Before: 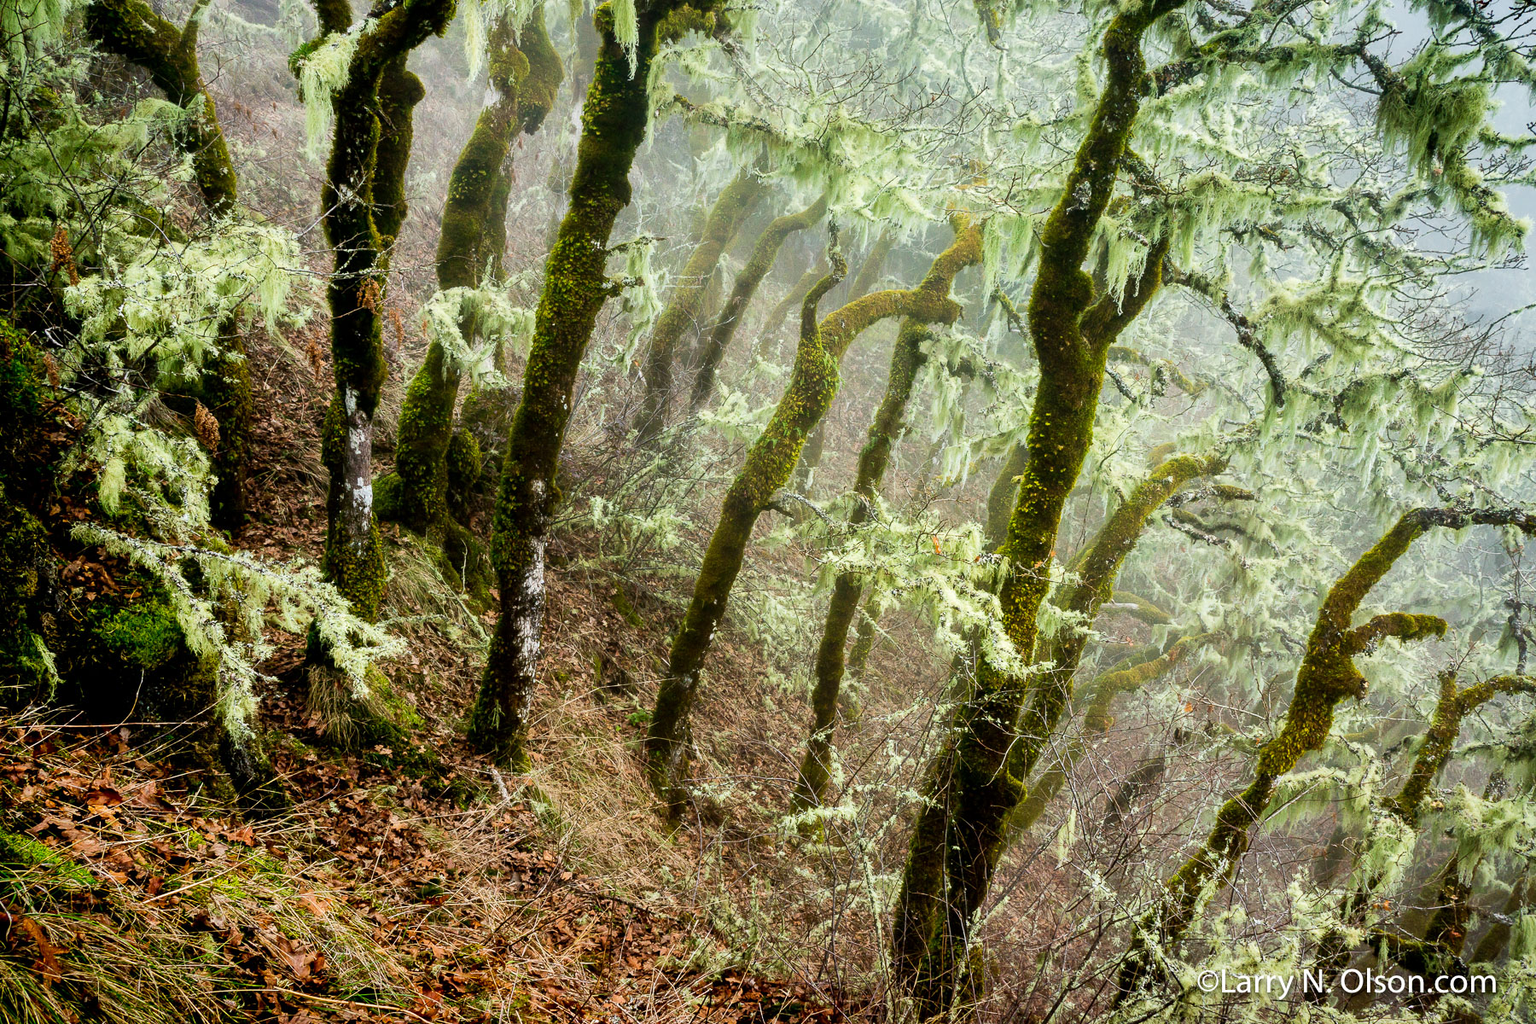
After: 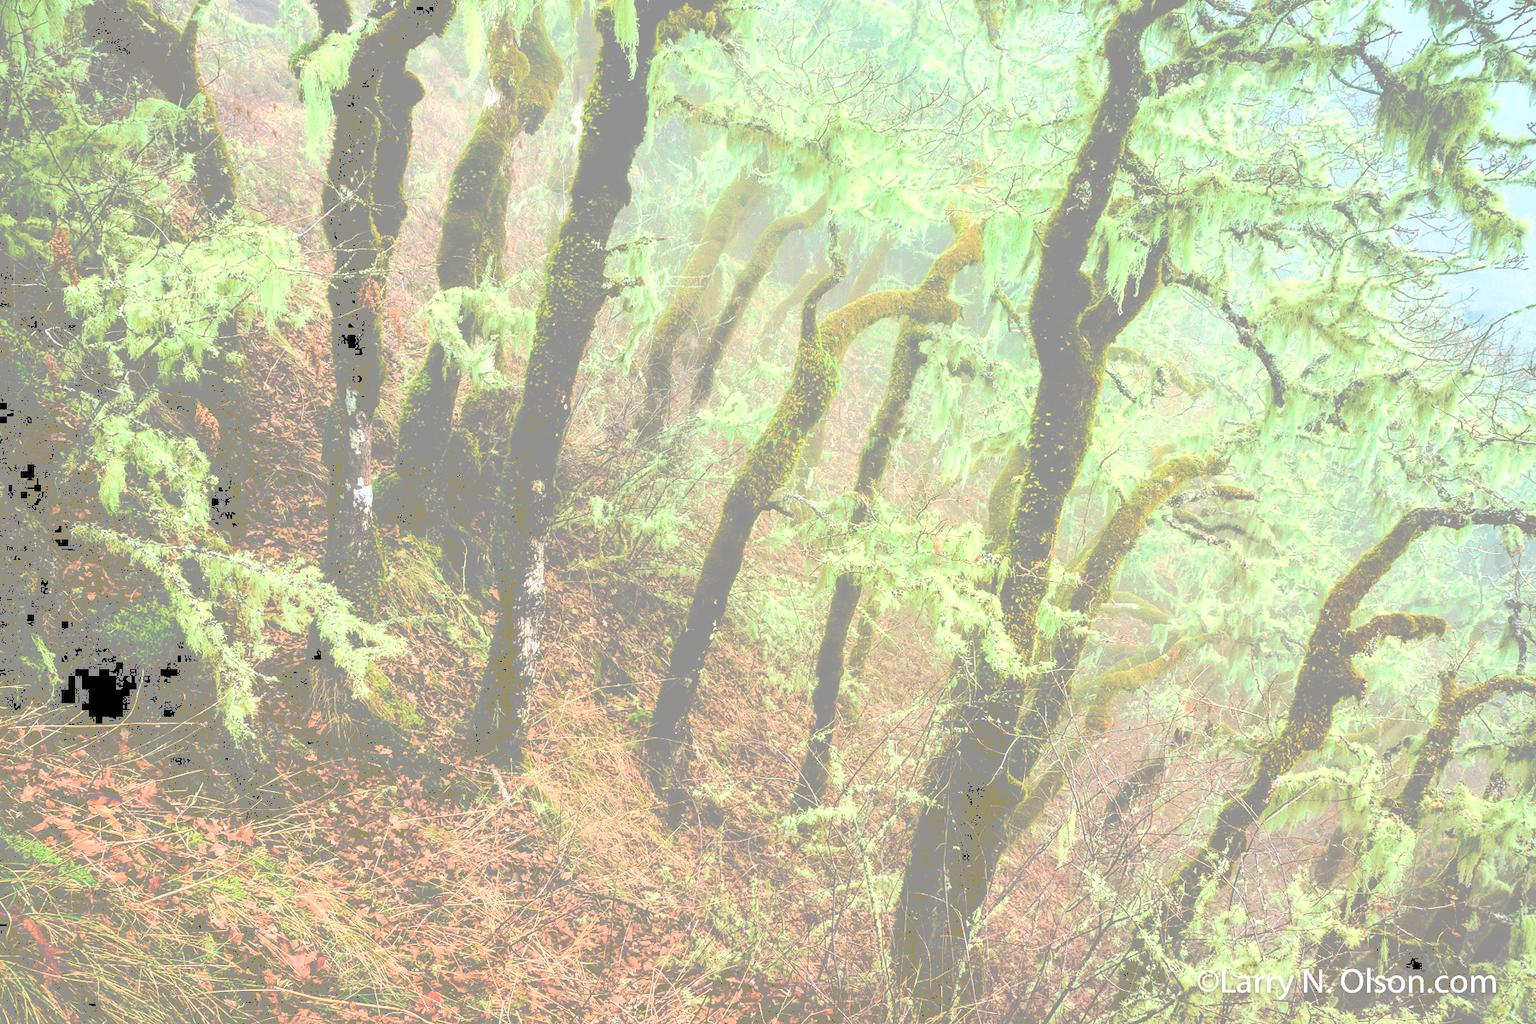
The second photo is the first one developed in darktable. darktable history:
base curve: curves: ch0 [(0, 0.003) (0.001, 0.002) (0.006, 0.004) (0.02, 0.022) (0.048, 0.086) (0.094, 0.234) (0.162, 0.431) (0.258, 0.629) (0.385, 0.8) (0.548, 0.918) (0.751, 0.988) (1, 1)]
velvia: strength 44.66%
tone curve: curves: ch0 [(0, 0) (0.003, 0.6) (0.011, 0.6) (0.025, 0.601) (0.044, 0.601) (0.069, 0.601) (0.1, 0.601) (0.136, 0.602) (0.177, 0.605) (0.224, 0.609) (0.277, 0.615) (0.335, 0.625) (0.399, 0.633) (0.468, 0.654) (0.543, 0.676) (0.623, 0.71) (0.709, 0.753) (0.801, 0.802) (0.898, 0.85) (1, 1)], preserve colors none
